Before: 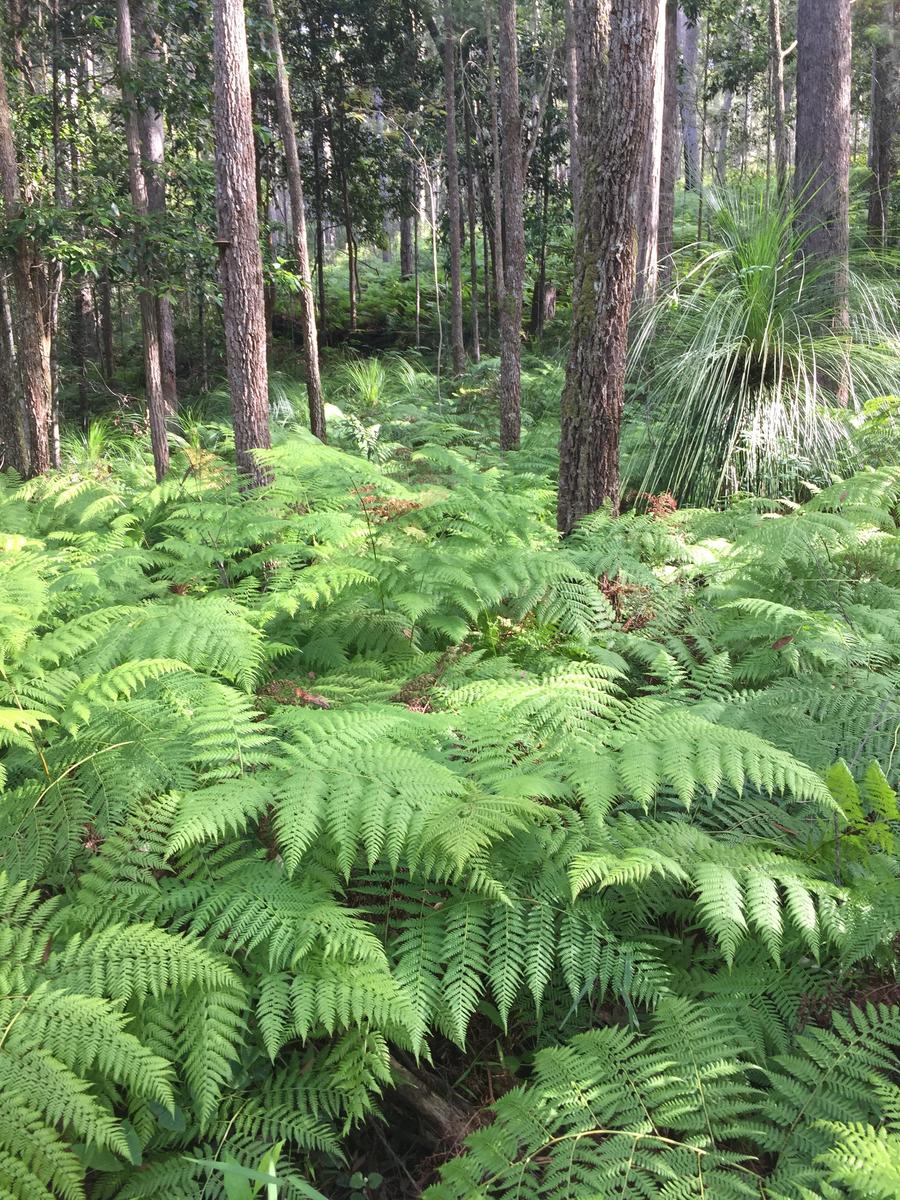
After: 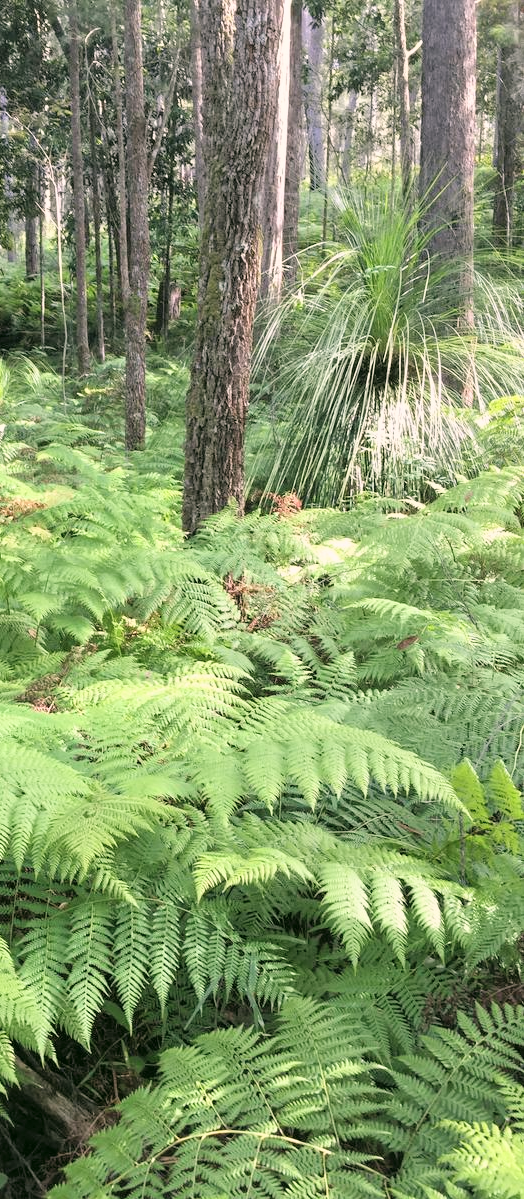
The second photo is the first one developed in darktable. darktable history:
contrast brightness saturation: brightness 0.145
crop: left 41.754%
exposure: compensate highlight preservation false
color correction: highlights a* 4.24, highlights b* 4.91, shadows a* -6.79, shadows b* 4.72
shadows and highlights: shadows 0.119, highlights 39.26
filmic rgb: black relative exposure -12.67 EV, white relative exposure 2.82 EV, target black luminance 0%, hardness 8.53, latitude 71.38%, contrast 1.133, shadows ↔ highlights balance -1.15%
